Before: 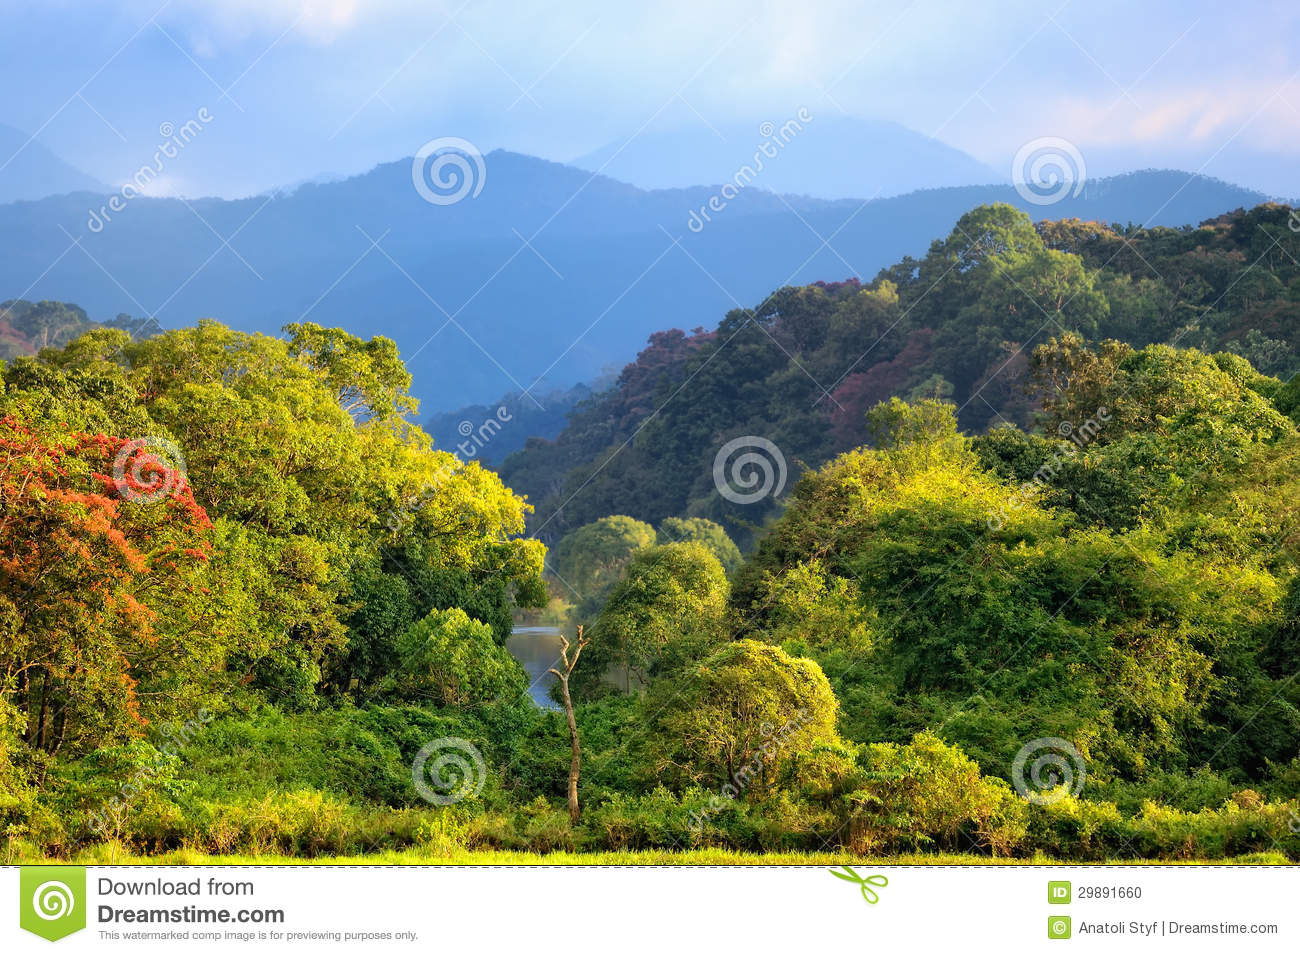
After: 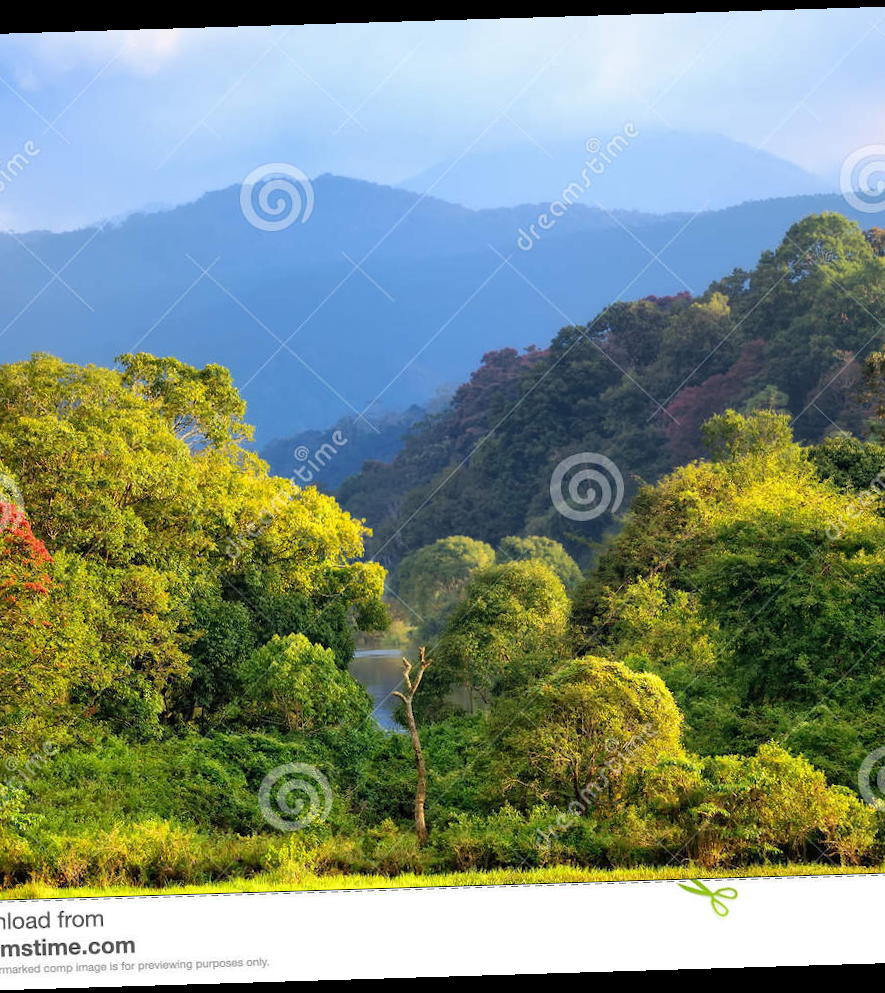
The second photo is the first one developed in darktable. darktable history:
rotate and perspective: rotation -1.75°, automatic cropping off
exposure: compensate highlight preservation false
crop and rotate: left 13.409%, right 19.924%
